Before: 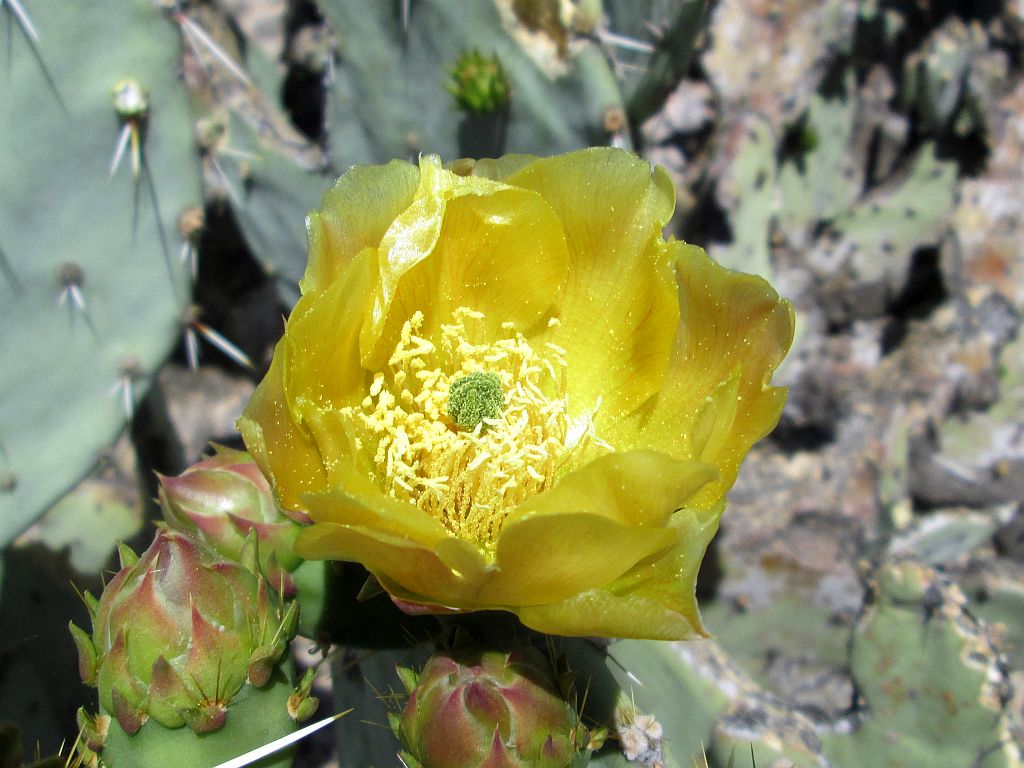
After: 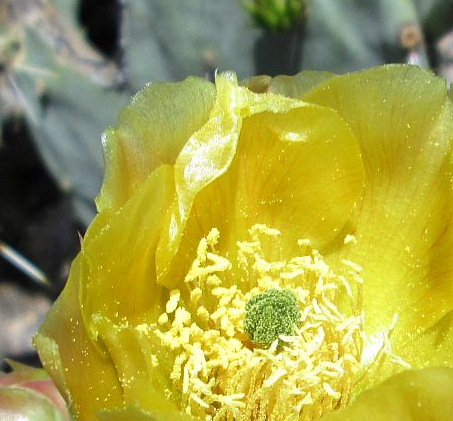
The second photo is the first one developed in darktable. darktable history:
crop: left 19.963%, top 10.855%, right 35.724%, bottom 34.234%
